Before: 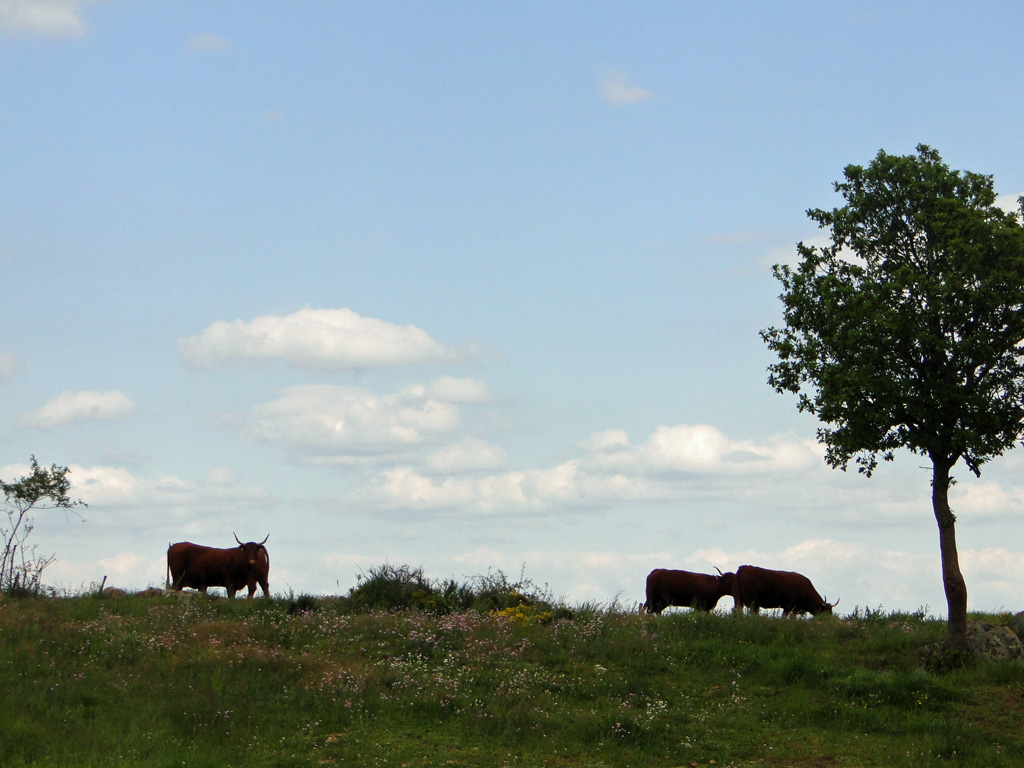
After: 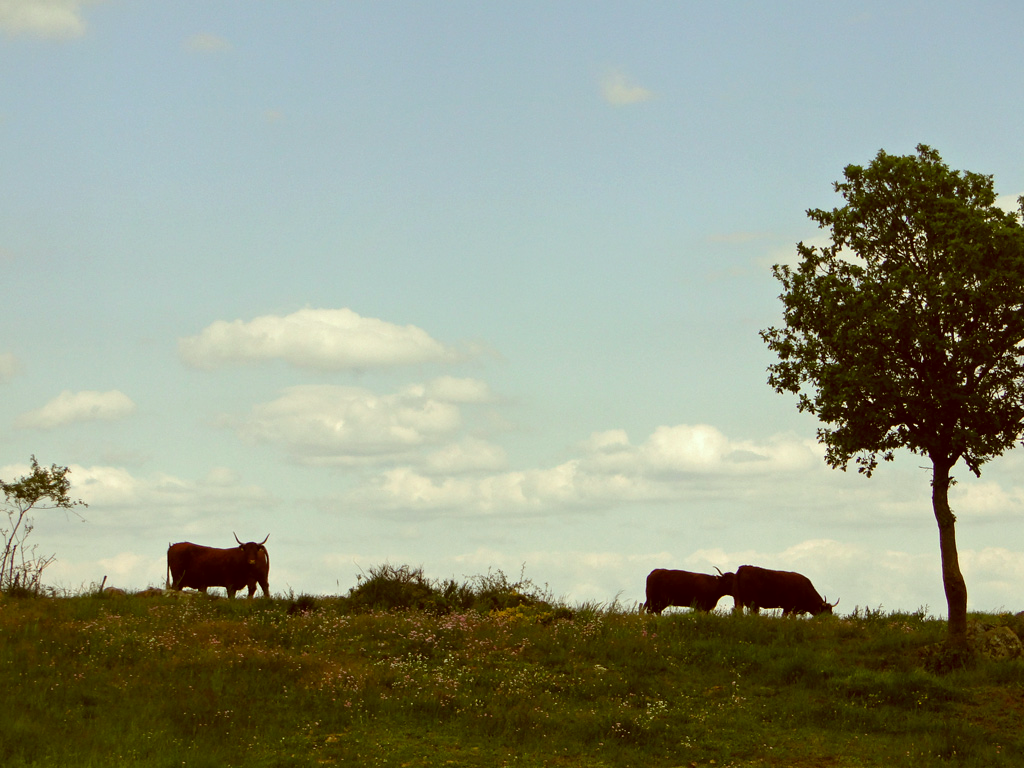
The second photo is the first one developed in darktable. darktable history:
color correction: highlights a* -5.17, highlights b* 9.8, shadows a* 9.39, shadows b* 24.69
